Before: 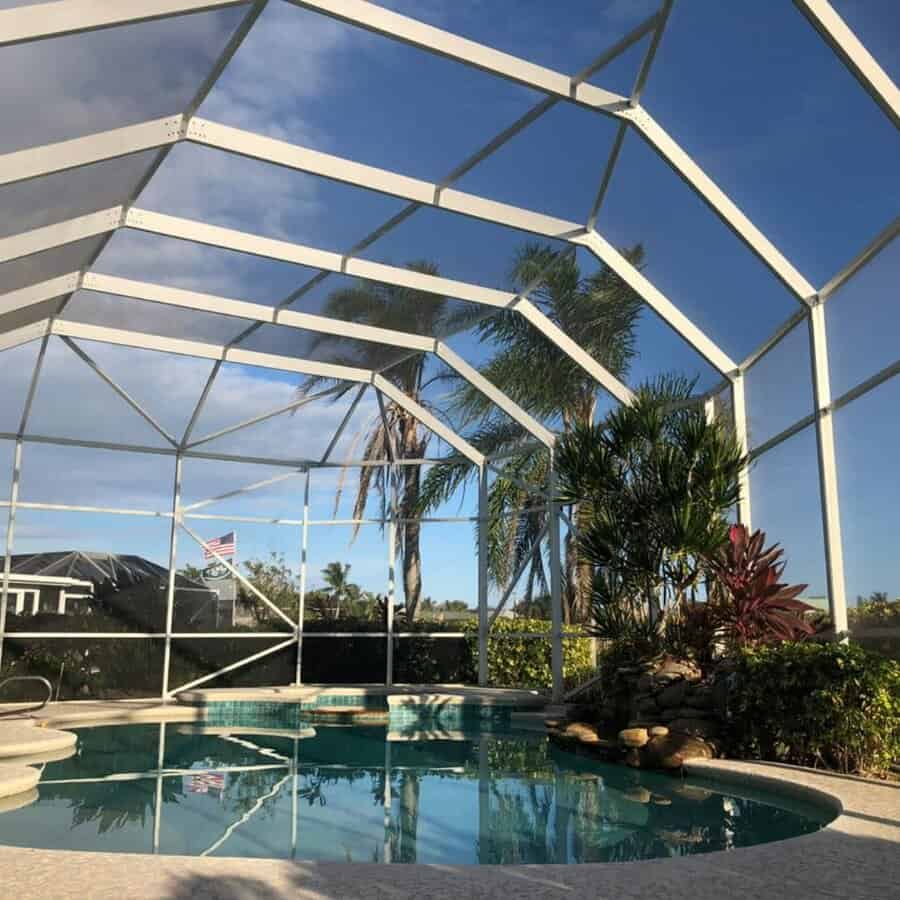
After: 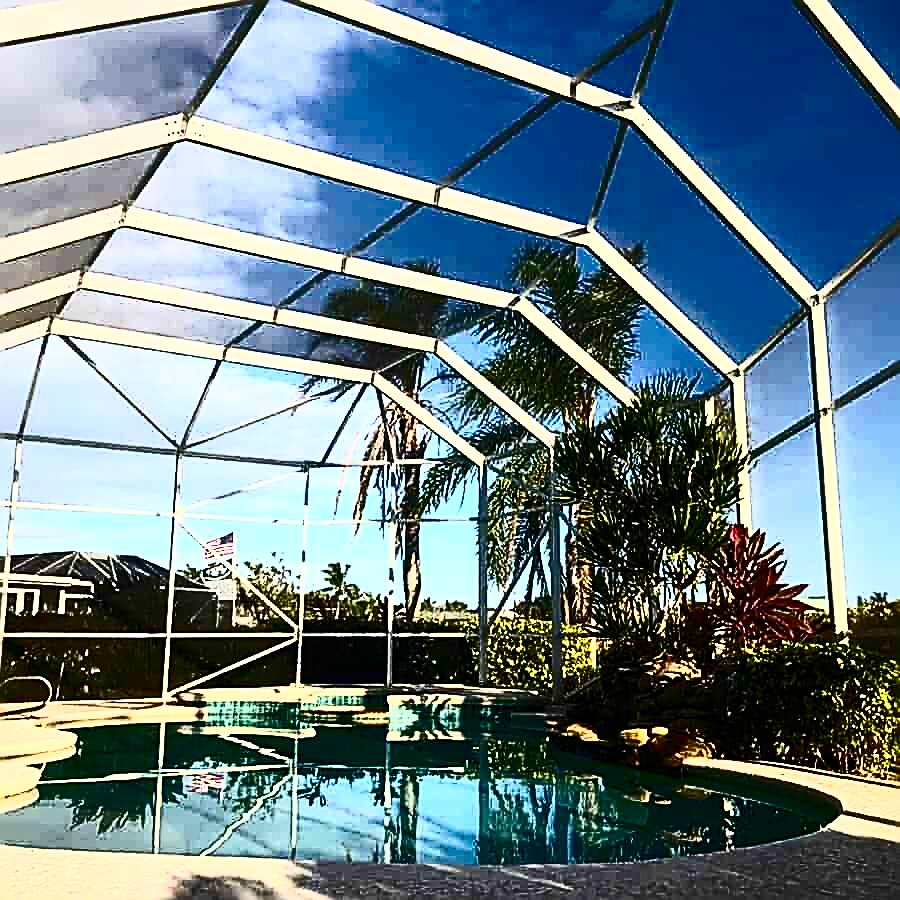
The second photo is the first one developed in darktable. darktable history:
color balance rgb: perceptual saturation grading › global saturation 20%, perceptual saturation grading › highlights -25%, perceptual saturation grading › shadows 50.52%, global vibrance 40.24%
contrast brightness saturation: contrast 0.93, brightness 0.2
sharpen: amount 2
rotate and perspective: automatic cropping off
